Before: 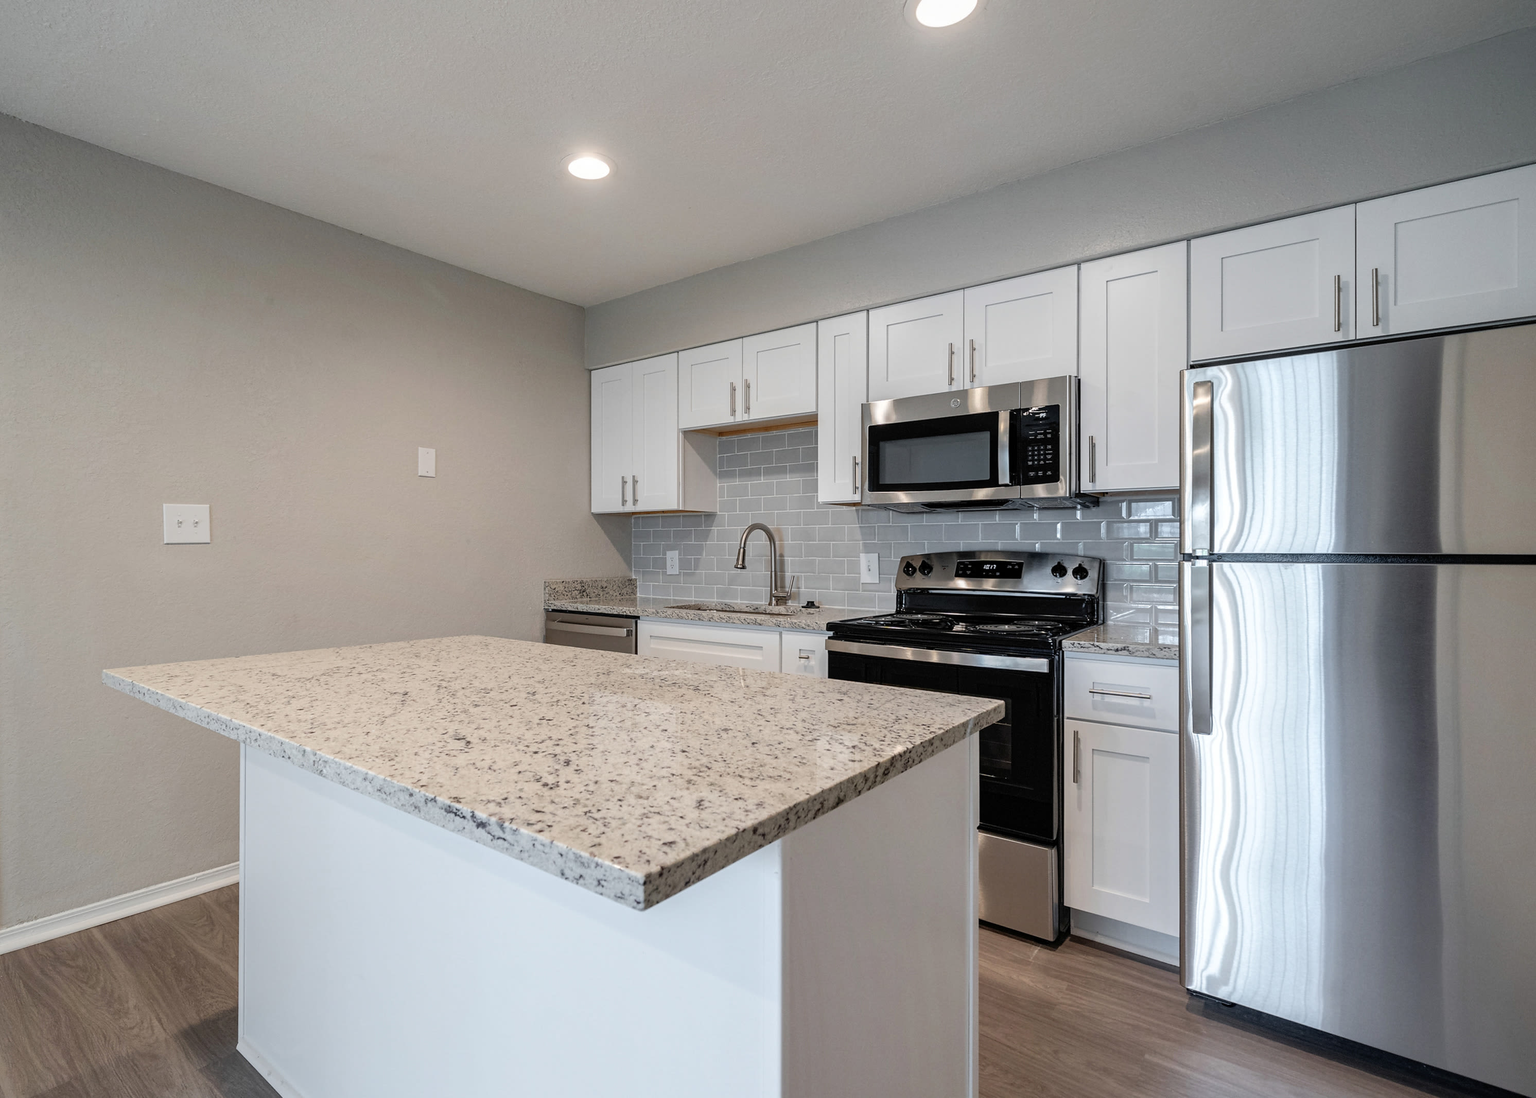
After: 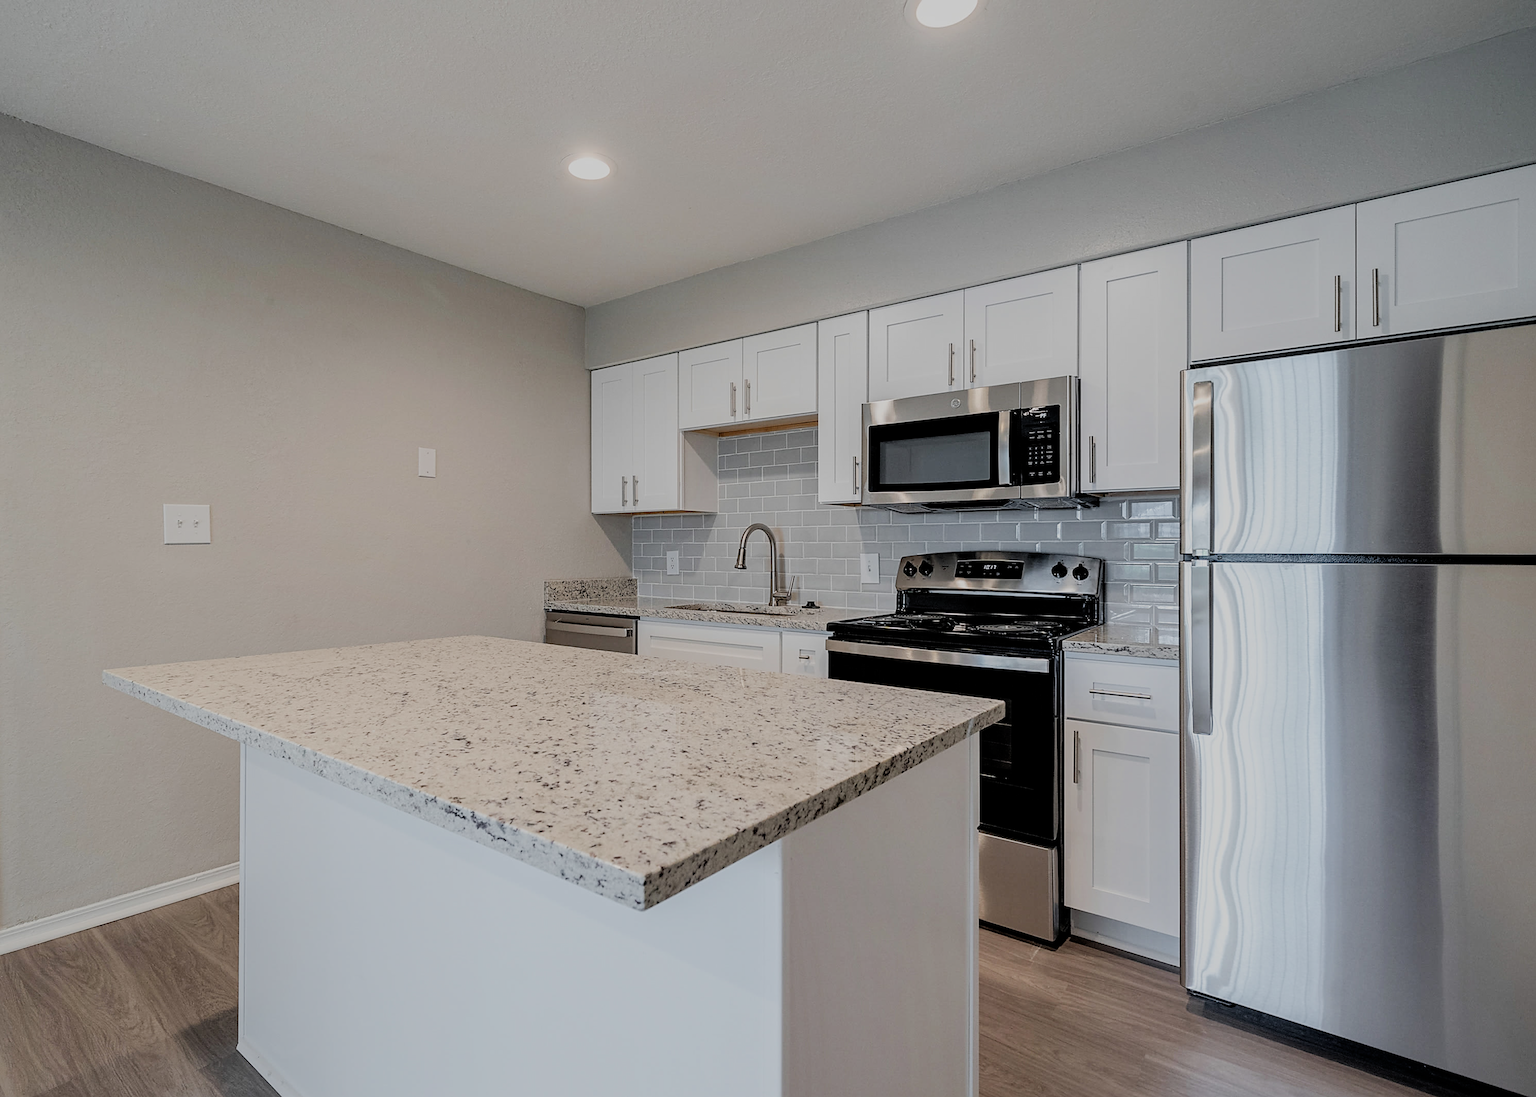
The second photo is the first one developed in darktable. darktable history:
filmic rgb: middle gray luminance 29.92%, black relative exposure -8.93 EV, white relative exposure 6.98 EV, target black luminance 0%, hardness 2.97, latitude 1.58%, contrast 0.961, highlights saturation mix 4.53%, shadows ↔ highlights balance 12.66%
sharpen: on, module defaults
